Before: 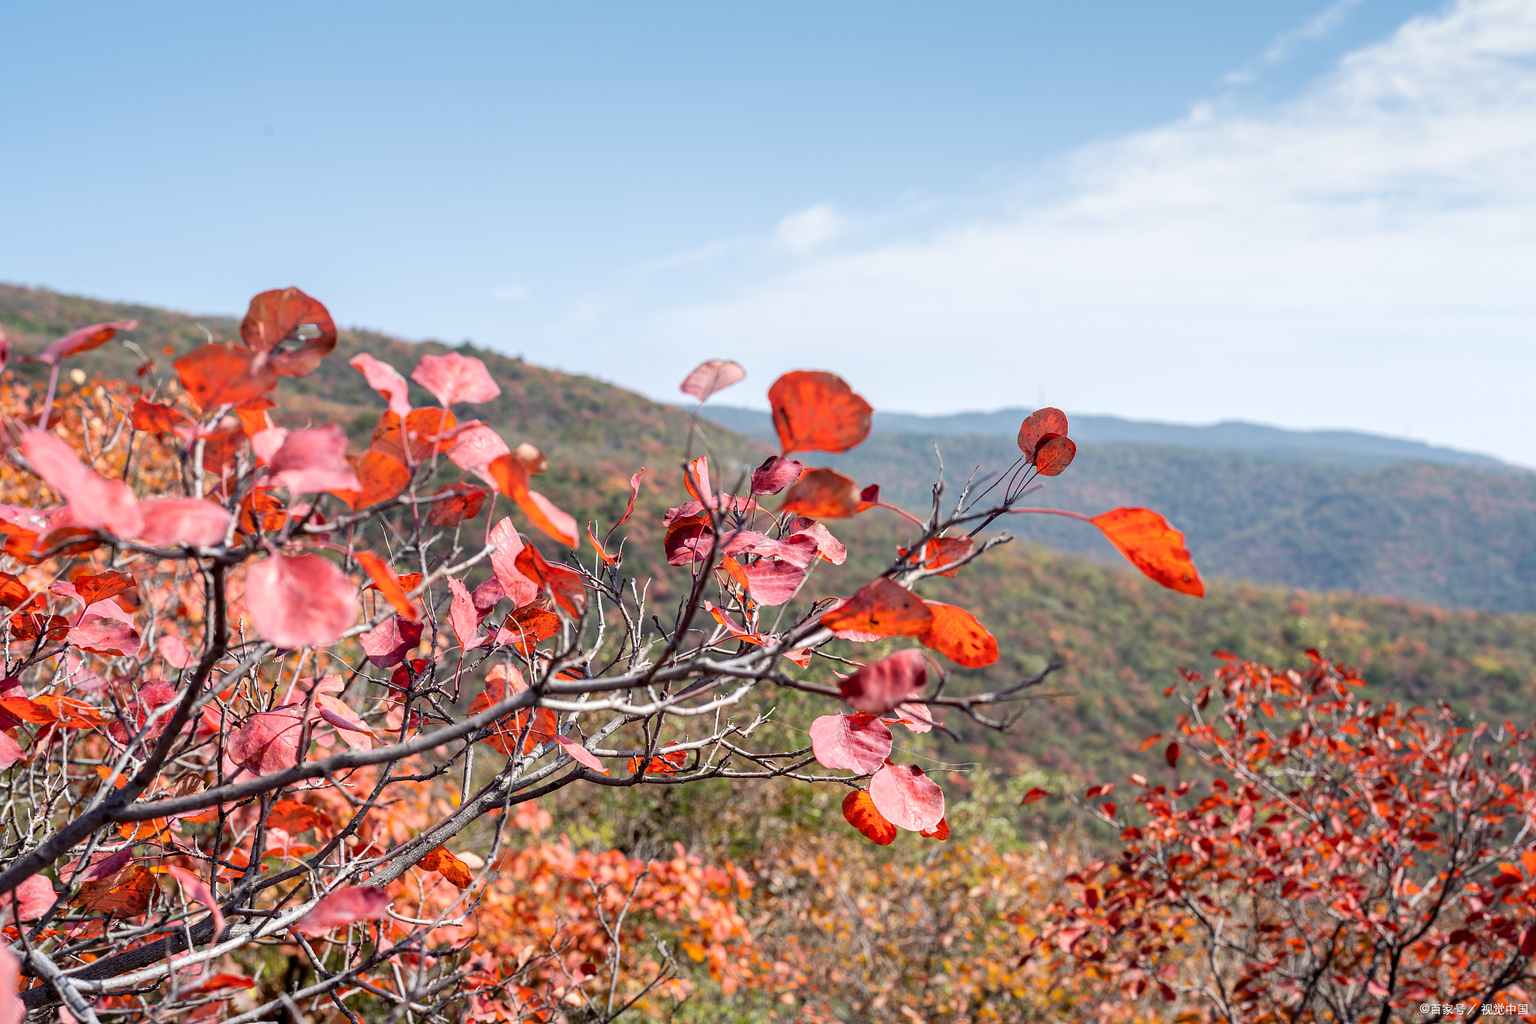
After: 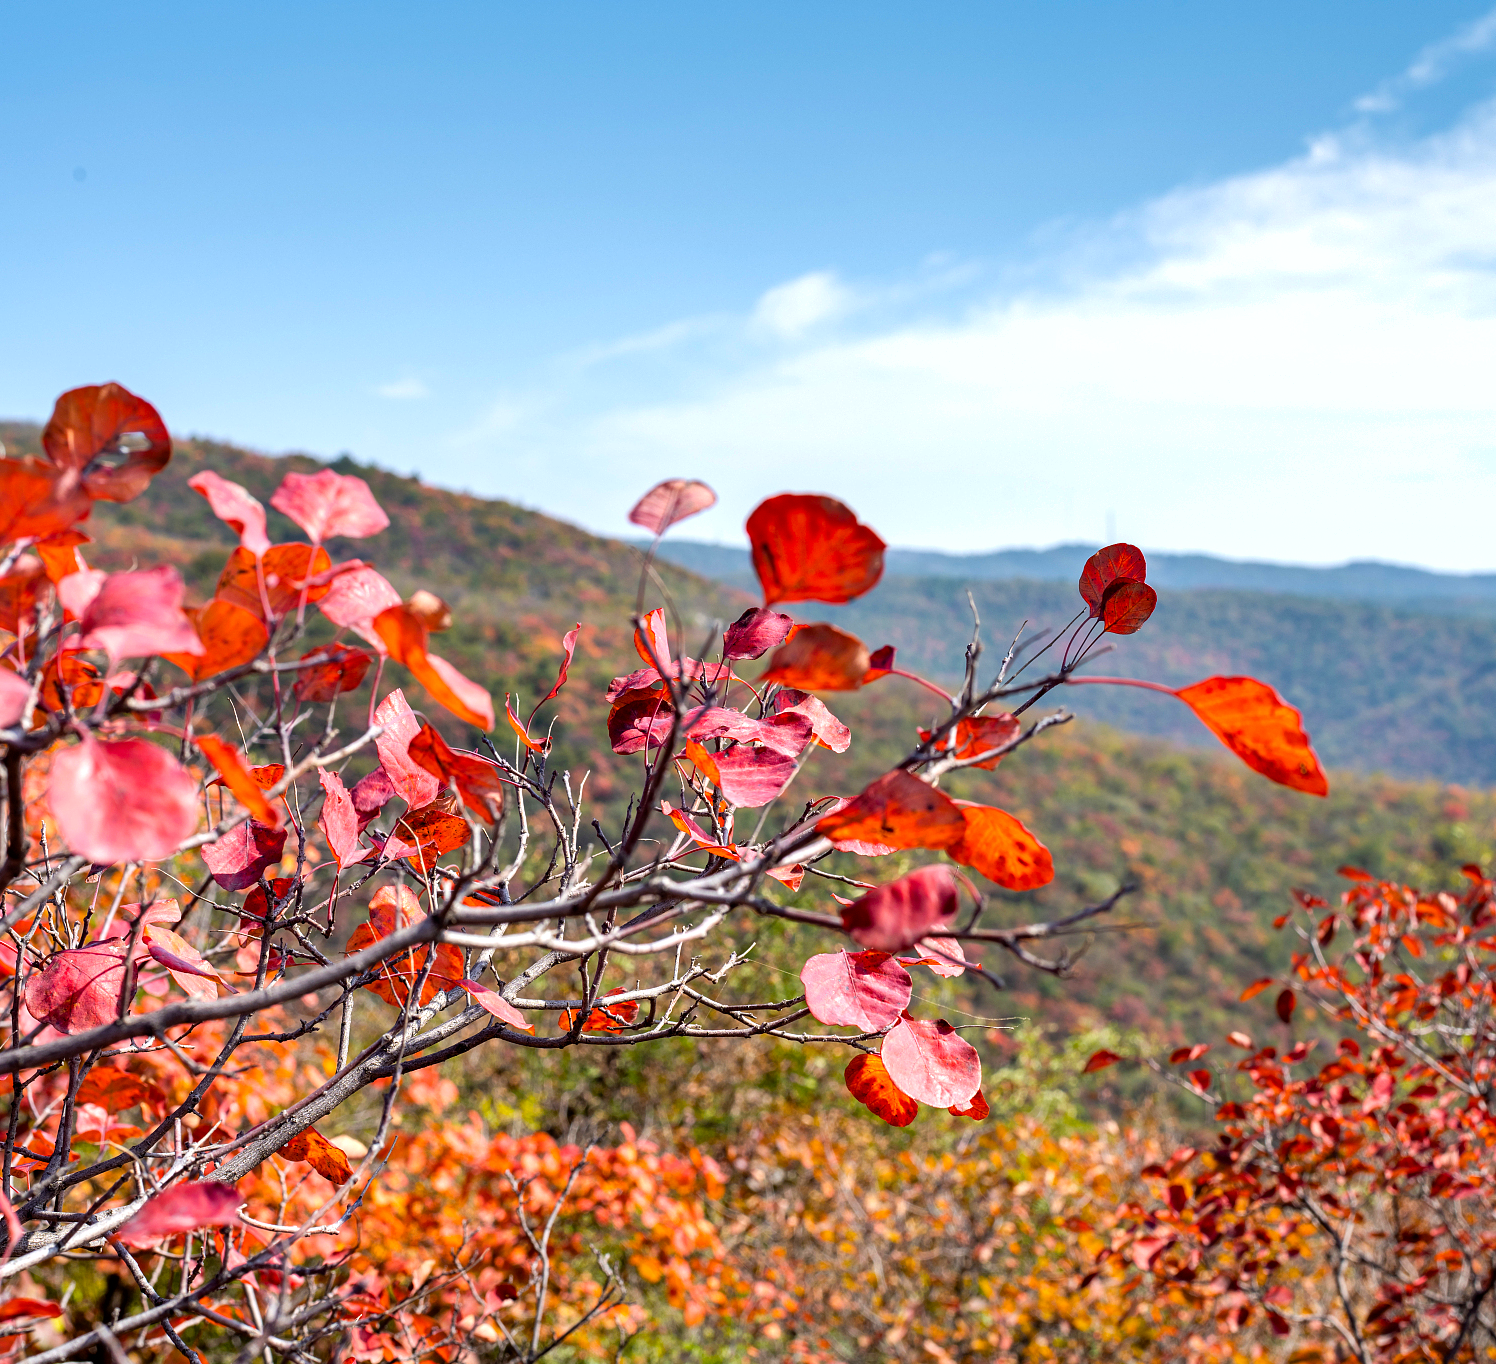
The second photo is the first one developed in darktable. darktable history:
color balance rgb: perceptual saturation grading › global saturation 19.335%, global vibrance 30.513%, contrast 9.975%
shadows and highlights: shadows 22.86, highlights -48.89, soften with gaussian
crop: left 13.594%, top 0%, right 13.321%
